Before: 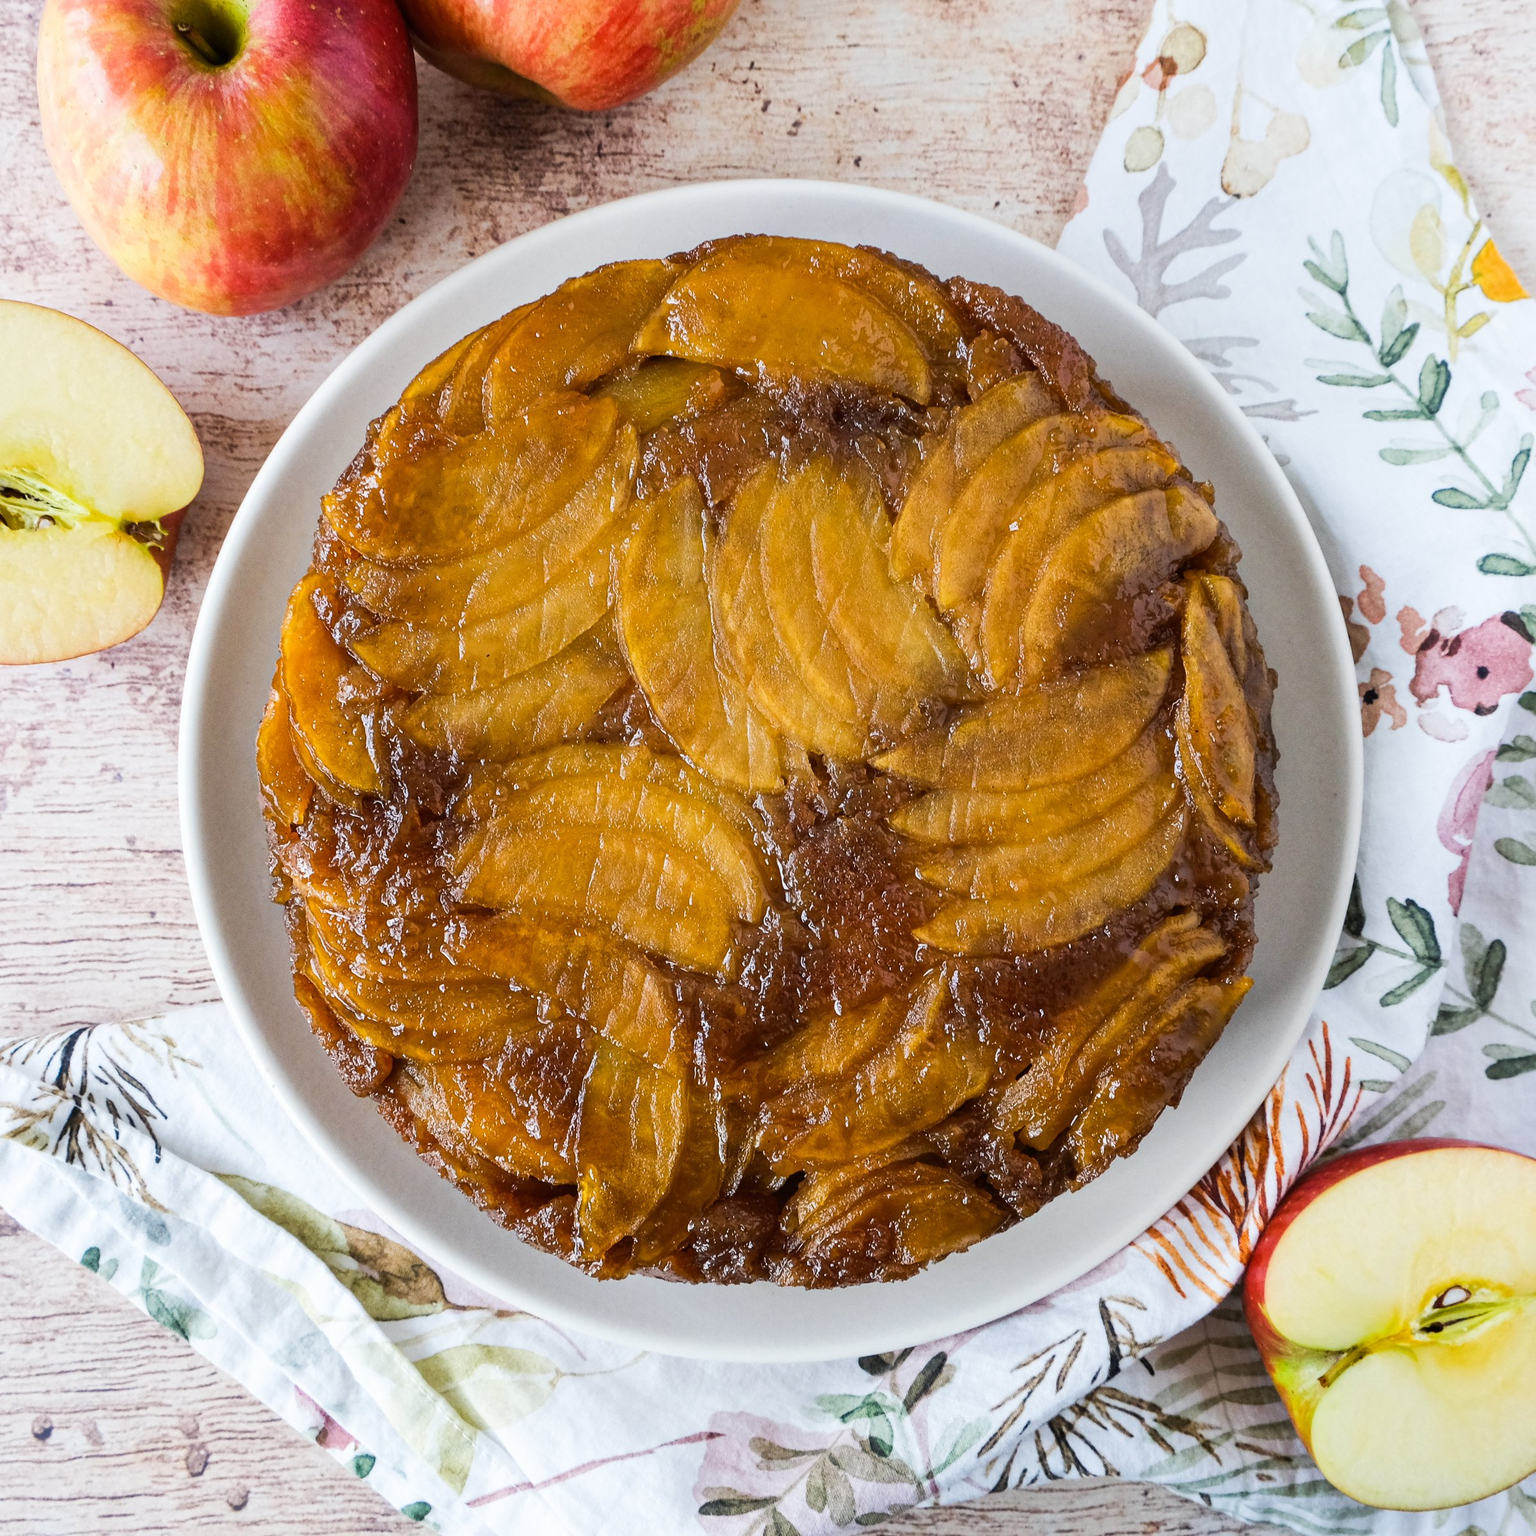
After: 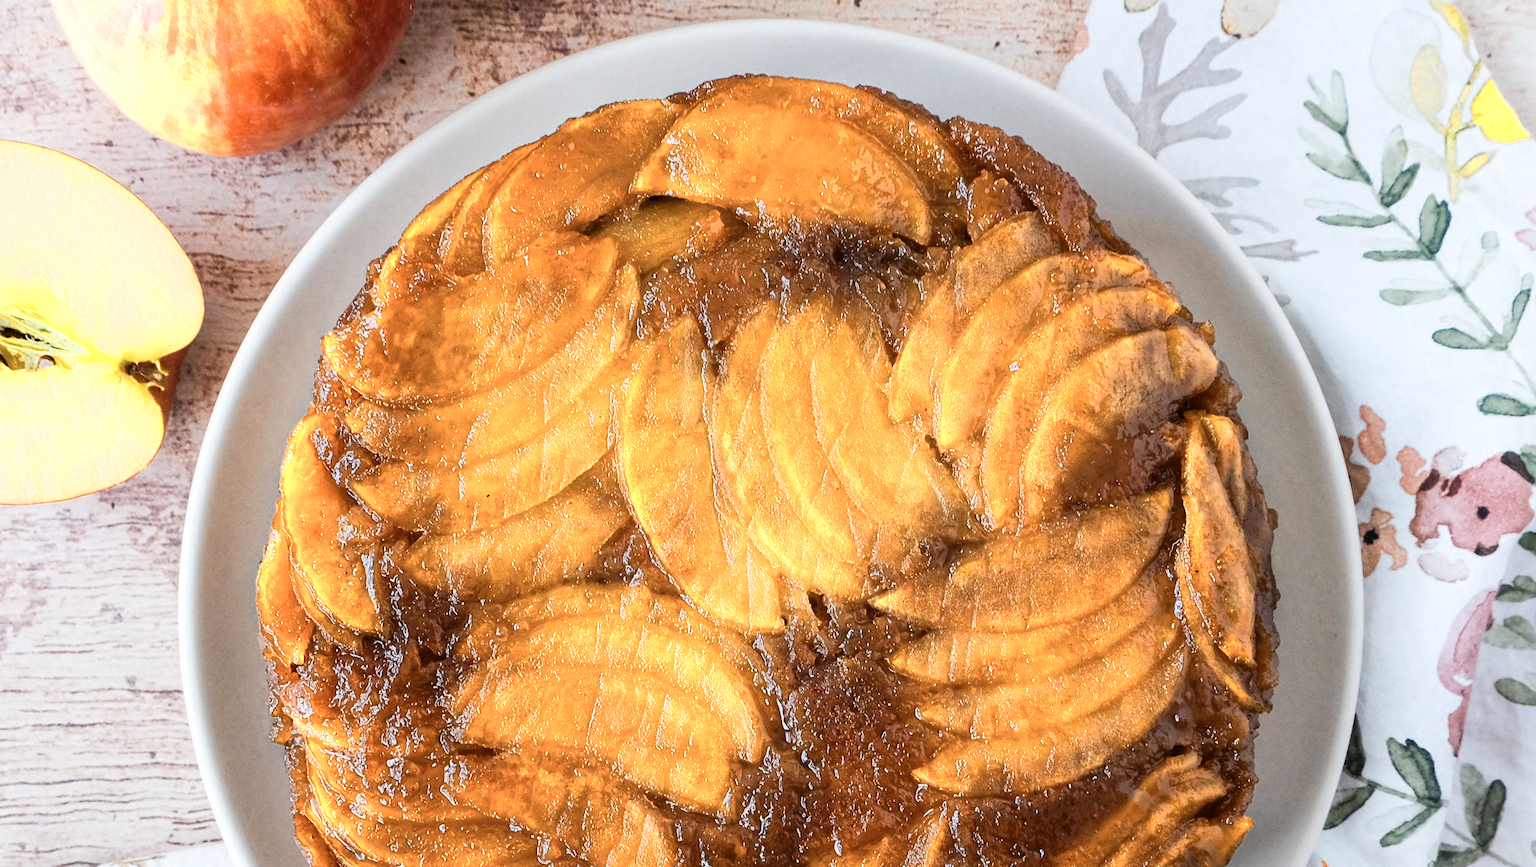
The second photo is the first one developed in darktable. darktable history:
crop and rotate: top 10.439%, bottom 33.066%
color zones: curves: ch0 [(0.018, 0.548) (0.197, 0.654) (0.425, 0.447) (0.605, 0.658) (0.732, 0.579)]; ch1 [(0.105, 0.531) (0.224, 0.531) (0.386, 0.39) (0.618, 0.456) (0.732, 0.456) (0.956, 0.421)]; ch2 [(0.039, 0.583) (0.215, 0.465) (0.399, 0.544) (0.465, 0.548) (0.614, 0.447) (0.724, 0.43) (0.882, 0.623) (0.956, 0.632)]
